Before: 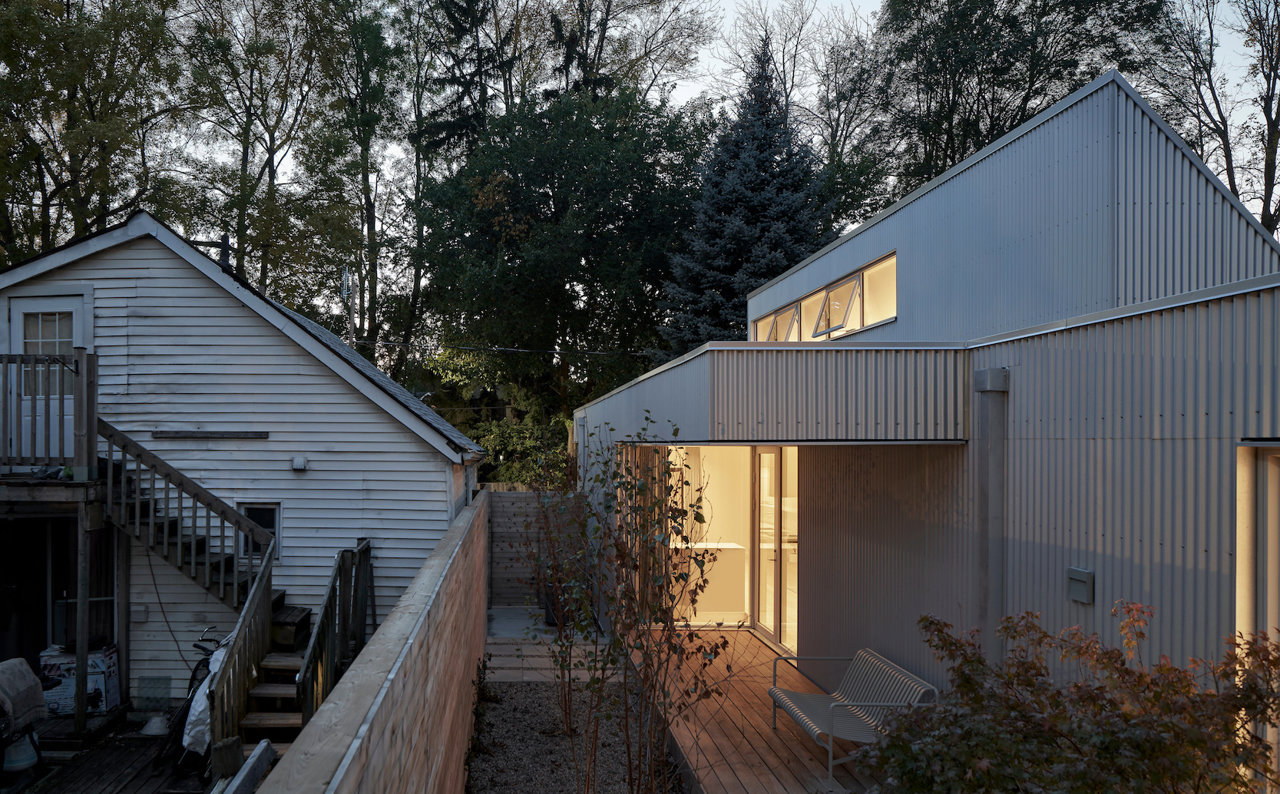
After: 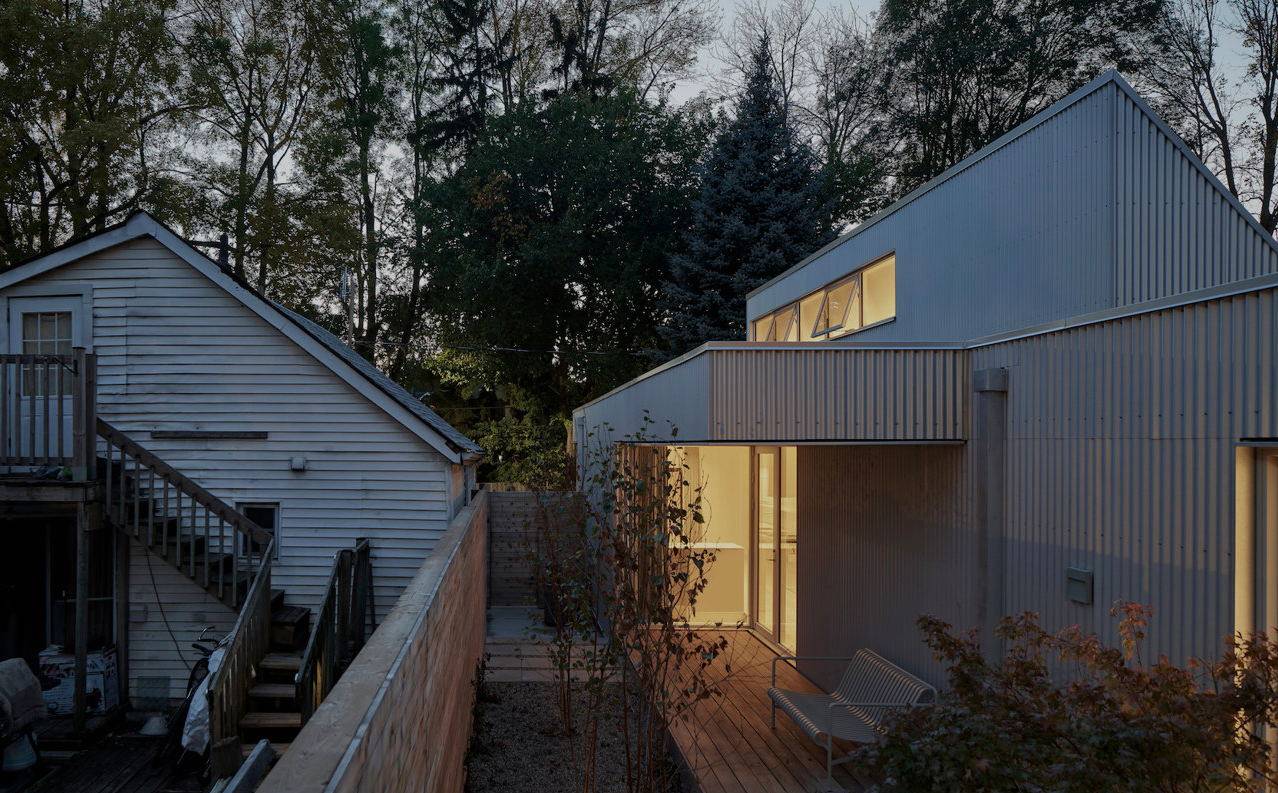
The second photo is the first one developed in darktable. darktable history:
shadows and highlights: shadows 20.55, highlights -20.99, soften with gaussian
velvia: strength 30%
crop and rotate: left 0.126%
exposure: black level correction 0, exposure -0.721 EV, compensate highlight preservation false
